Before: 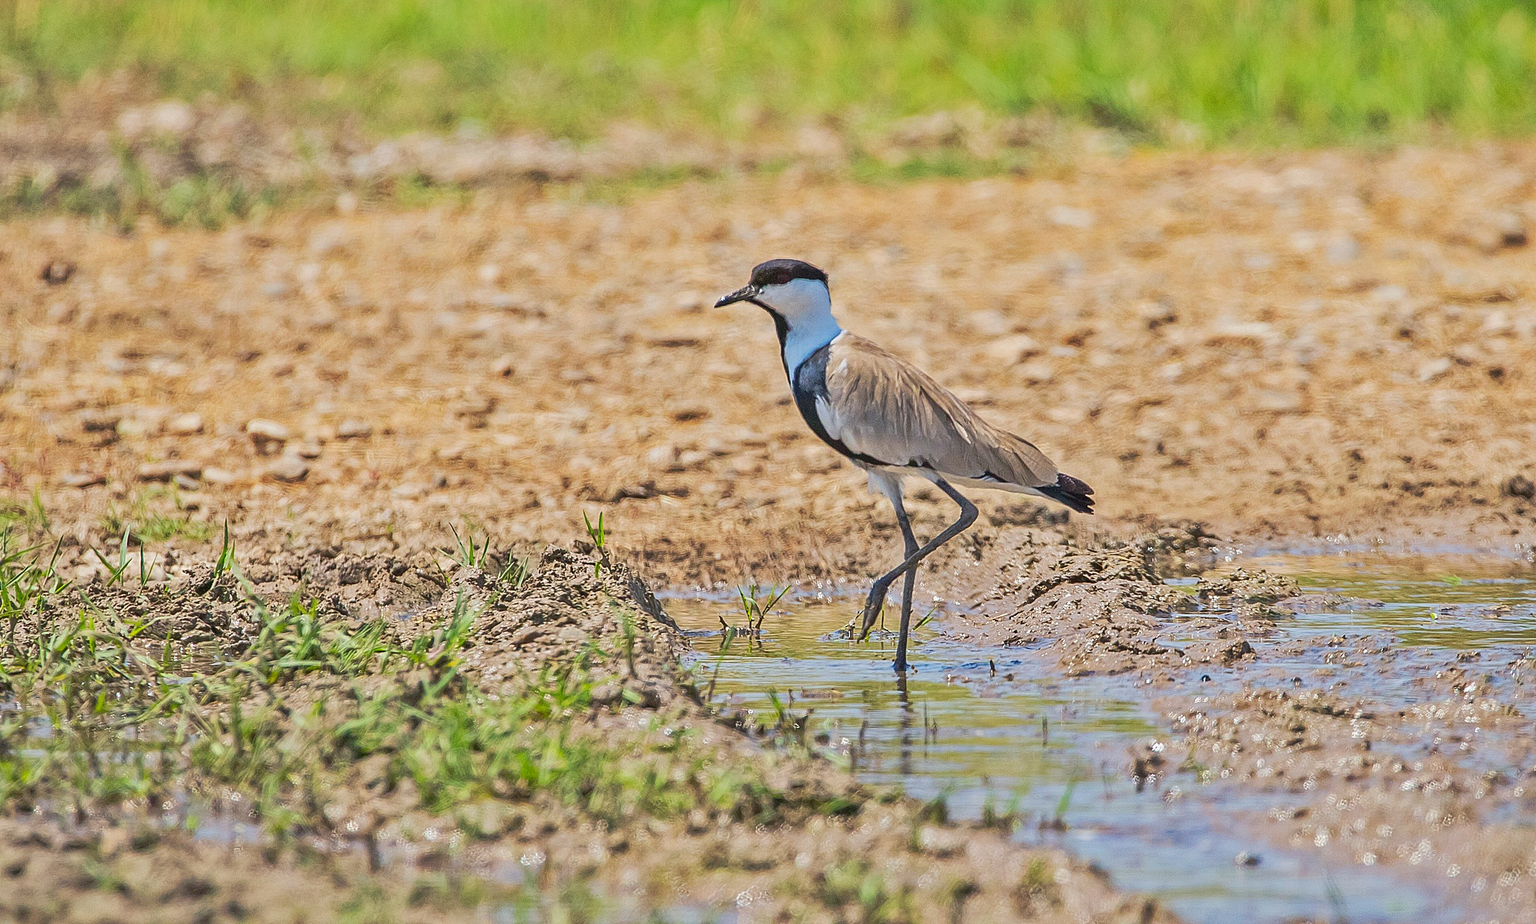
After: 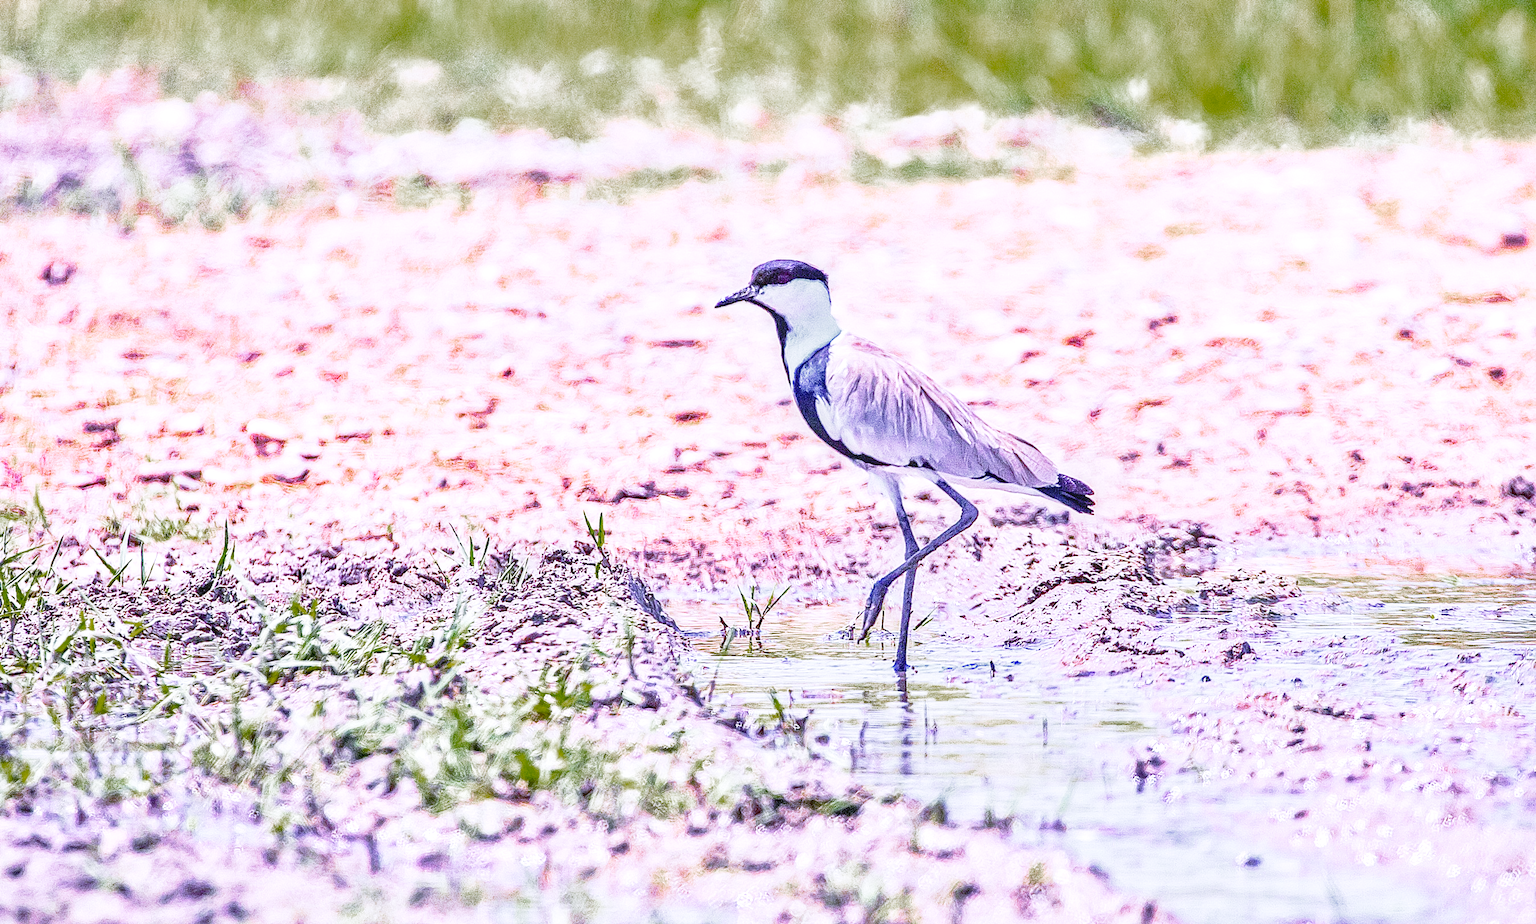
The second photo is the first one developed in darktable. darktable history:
white balance: red 0.98, blue 1.61
local contrast: on, module defaults
base curve: curves: ch0 [(0, 0) (0.012, 0.01) (0.073, 0.168) (0.31, 0.711) (0.645, 0.957) (1, 1)], preserve colors none
color balance rgb: global offset › luminance -0.51%, perceptual saturation grading › global saturation 27.53%, perceptual saturation grading › highlights -25%, perceptual saturation grading › shadows 25%, perceptual brilliance grading › highlights 6.62%, perceptual brilliance grading › mid-tones 17.07%, perceptual brilliance grading › shadows -5.23%
color zones: curves: ch0 [(0, 0.48) (0.209, 0.398) (0.305, 0.332) (0.429, 0.493) (0.571, 0.5) (0.714, 0.5) (0.857, 0.5) (1, 0.48)]; ch1 [(0, 0.736) (0.143, 0.625) (0.225, 0.371) (0.429, 0.256) (0.571, 0.241) (0.714, 0.213) (0.857, 0.48) (1, 0.736)]; ch2 [(0, 0.448) (0.143, 0.498) (0.286, 0.5) (0.429, 0.5) (0.571, 0.5) (0.714, 0.5) (0.857, 0.5) (1, 0.448)]
